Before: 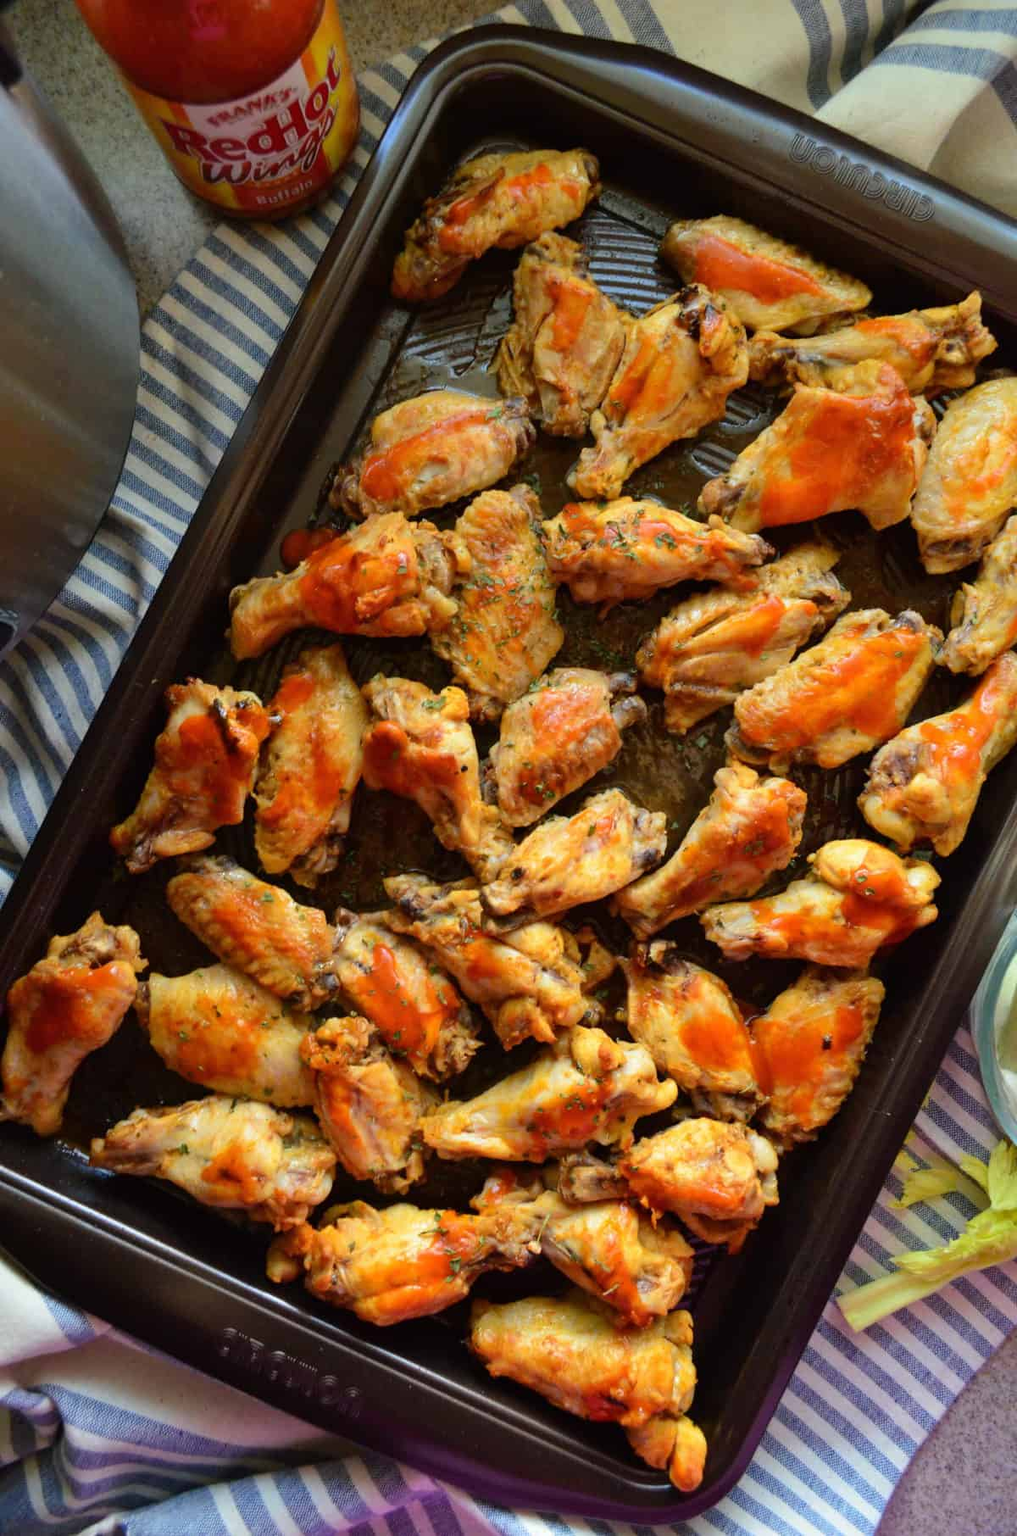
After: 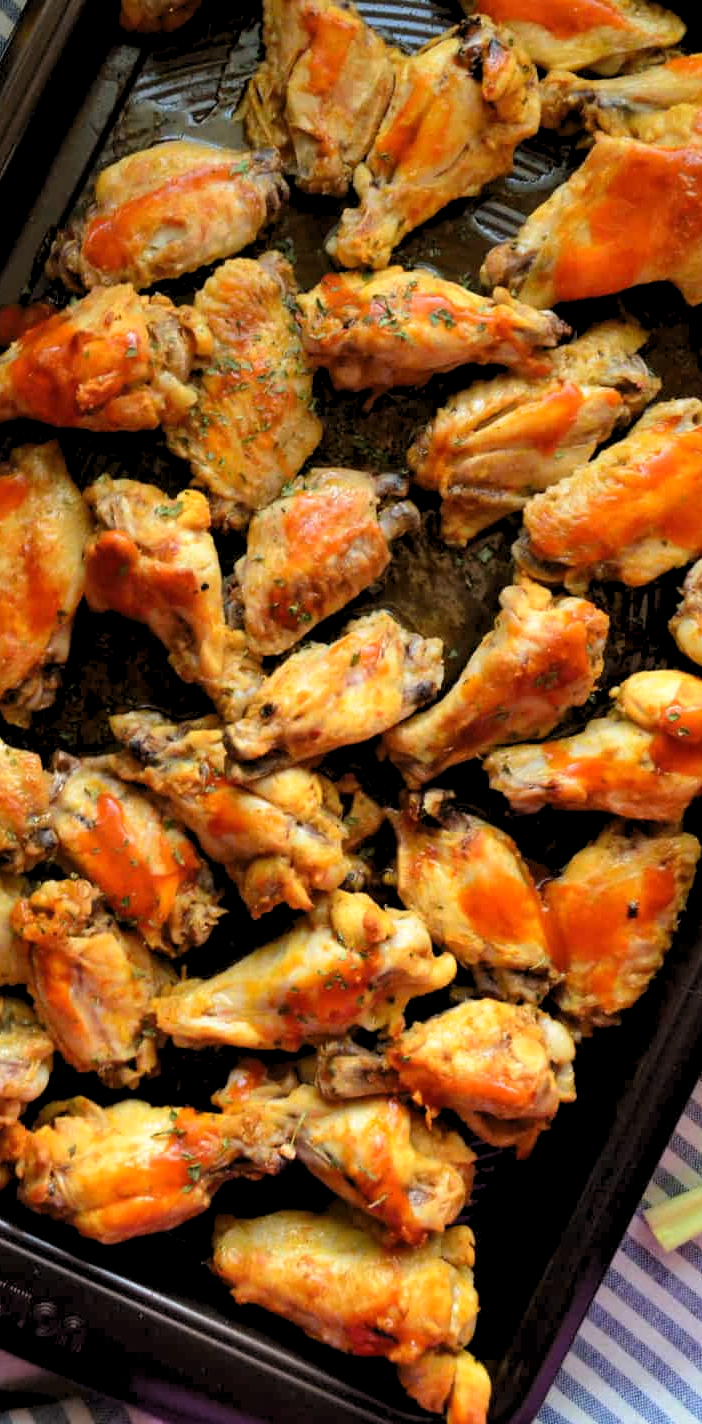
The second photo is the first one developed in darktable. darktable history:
crop and rotate: left 28.661%, top 17.713%, right 12.776%, bottom 3.651%
levels: gray 50.86%, levels [0.073, 0.497, 0.972]
